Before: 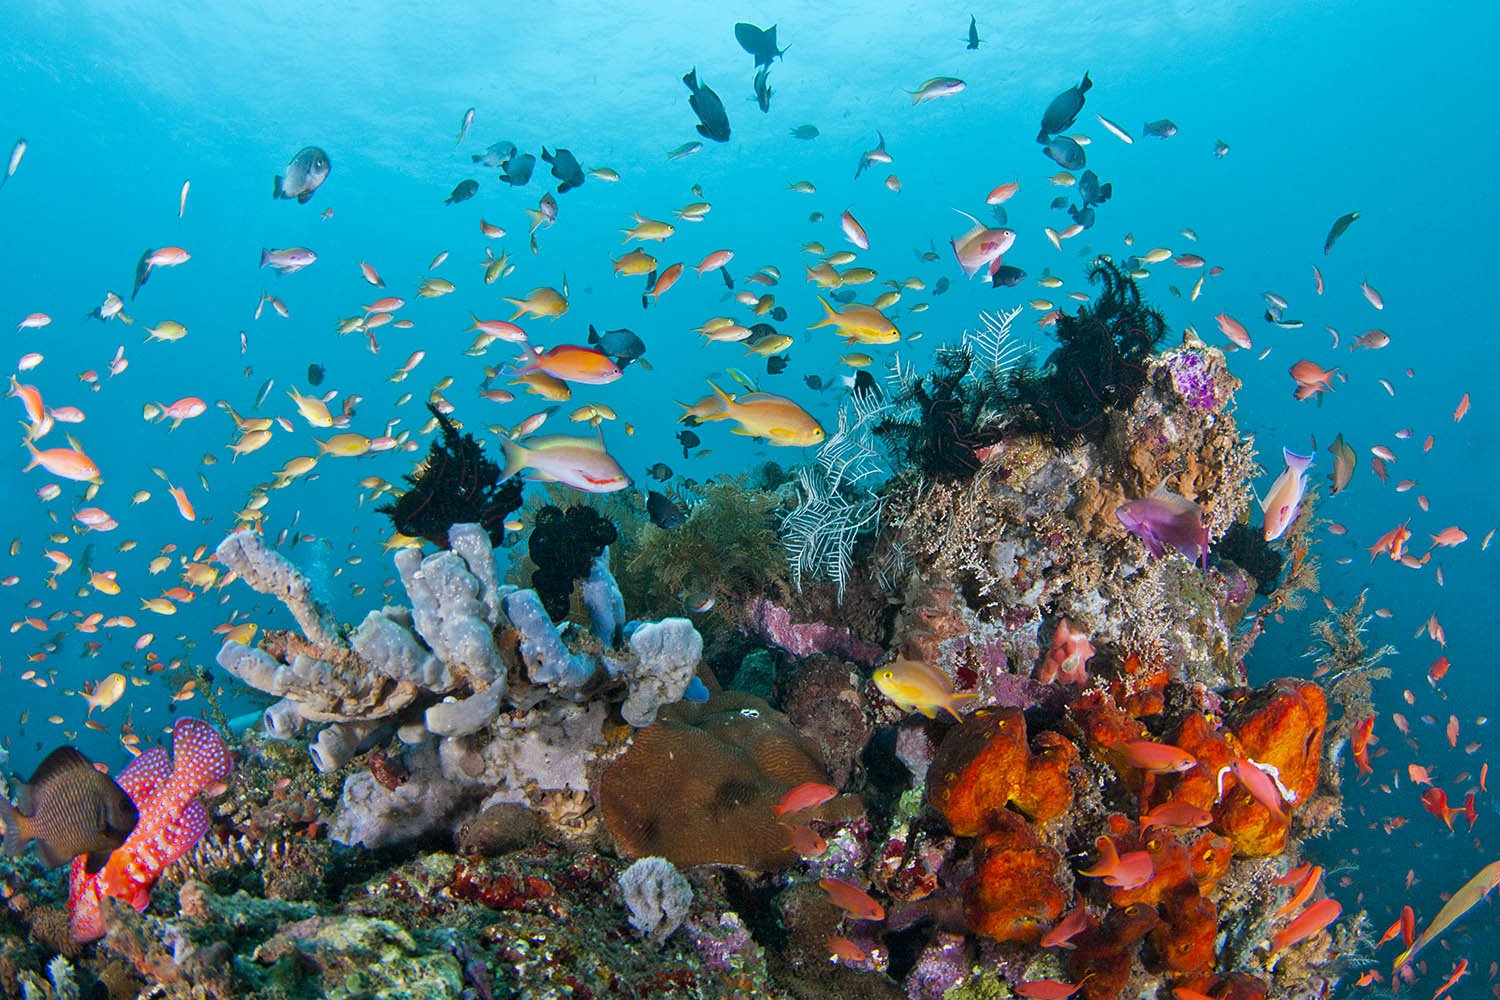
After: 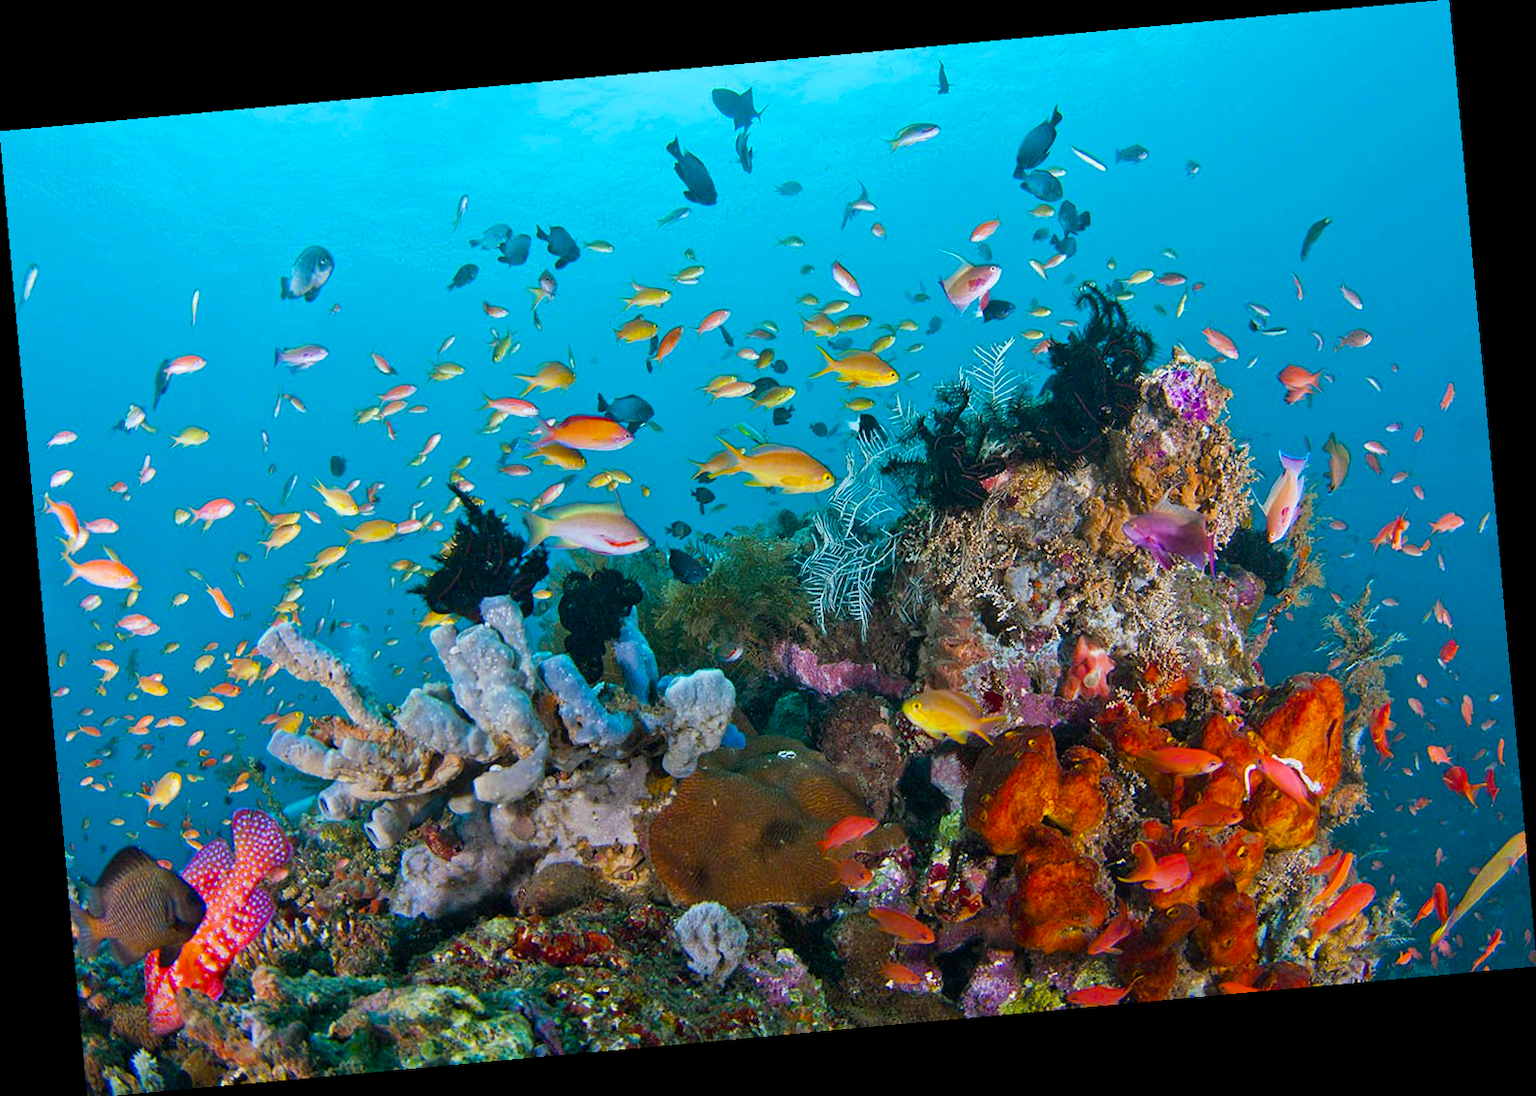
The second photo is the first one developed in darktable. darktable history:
exposure: exposure -0.01 EV, compensate highlight preservation false
rotate and perspective: rotation -5.2°, automatic cropping off
color balance rgb: perceptual saturation grading › global saturation 25%, global vibrance 20%
